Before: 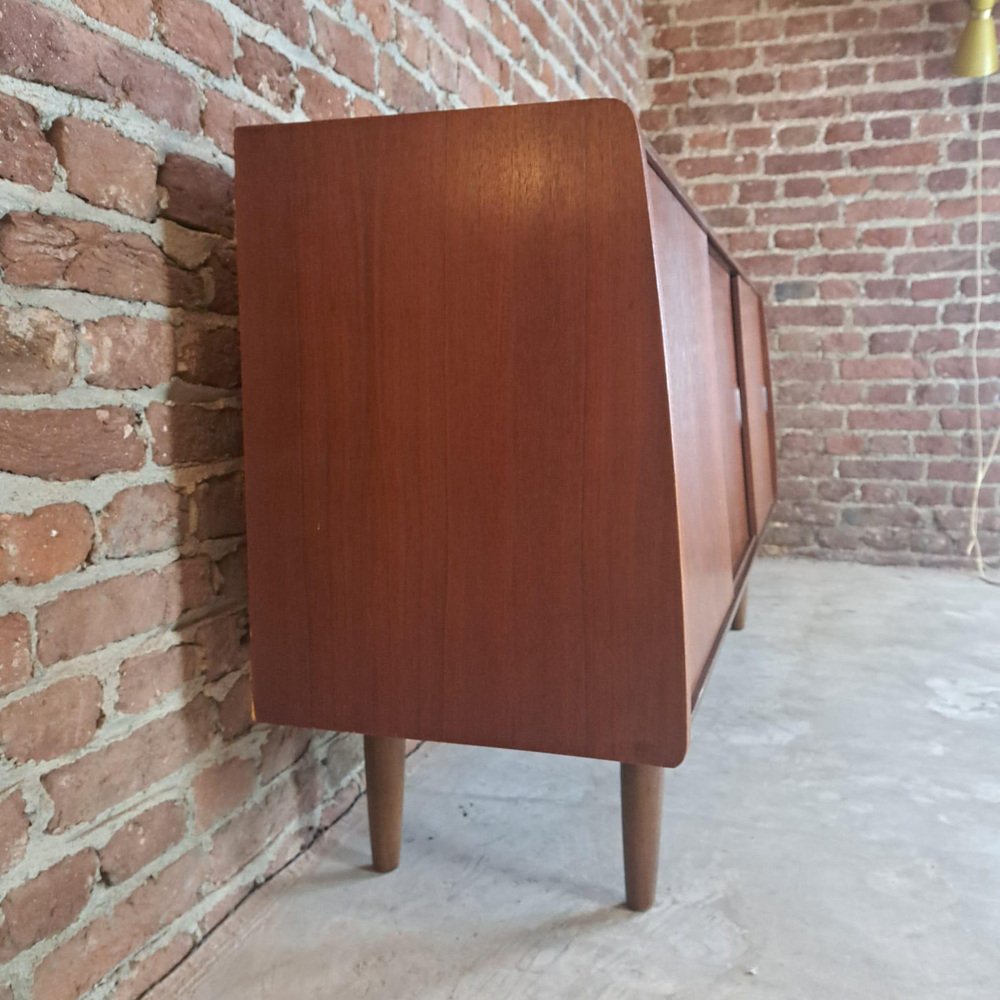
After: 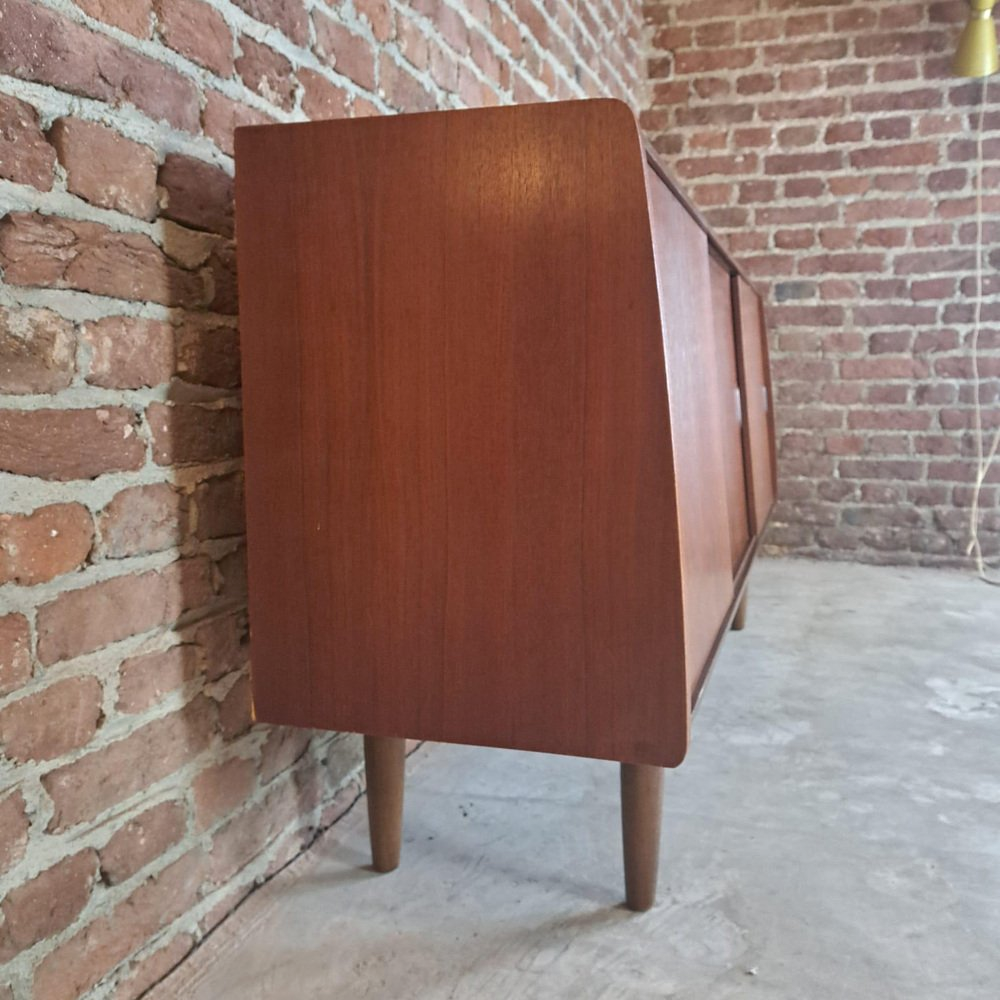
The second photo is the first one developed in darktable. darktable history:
shadows and highlights: highlights color adjustment 0.48%, low approximation 0.01, soften with gaussian
